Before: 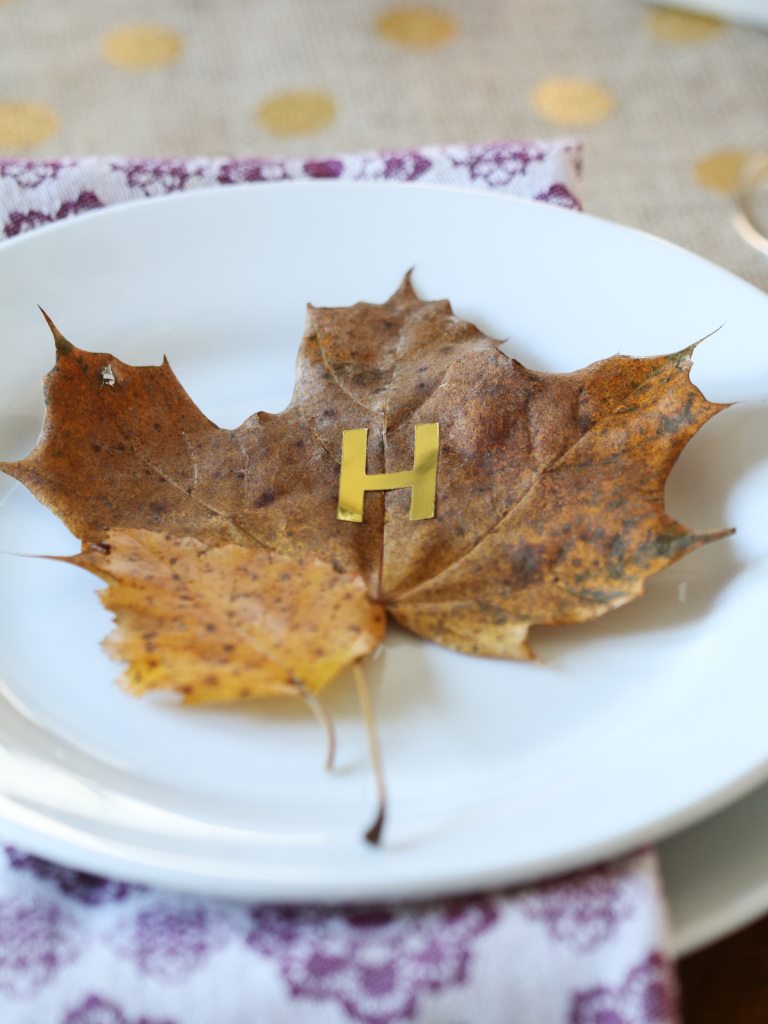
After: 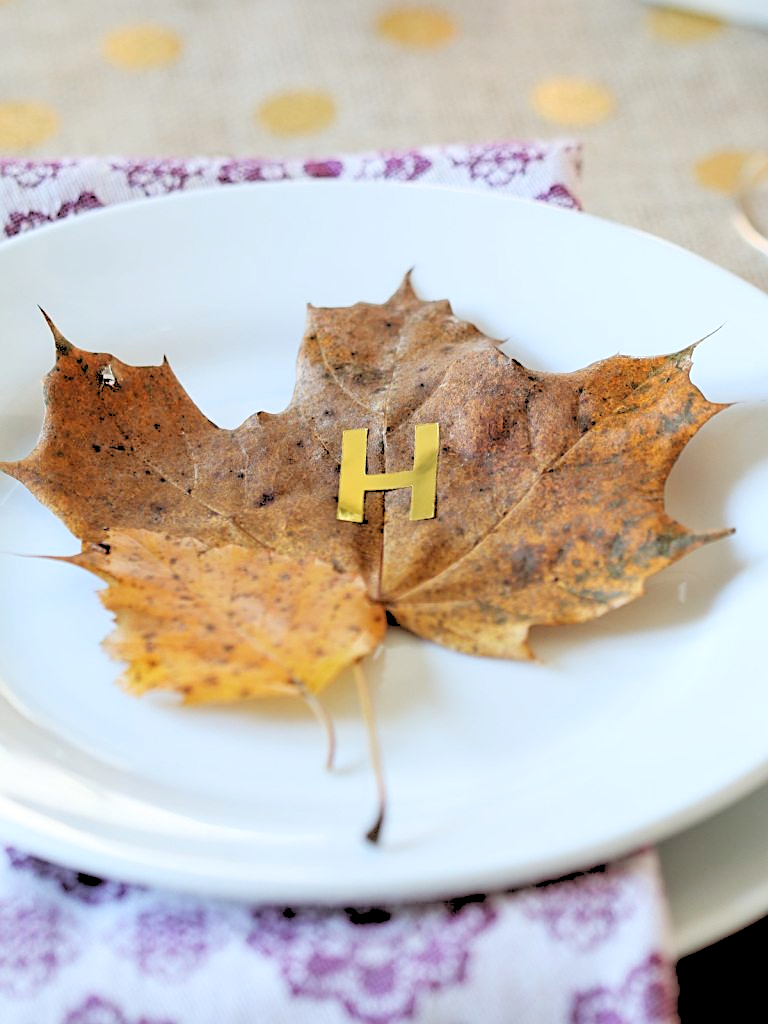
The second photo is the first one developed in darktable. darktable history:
rgb levels: levels [[0.027, 0.429, 0.996], [0, 0.5, 1], [0, 0.5, 1]]
sharpen: on, module defaults
